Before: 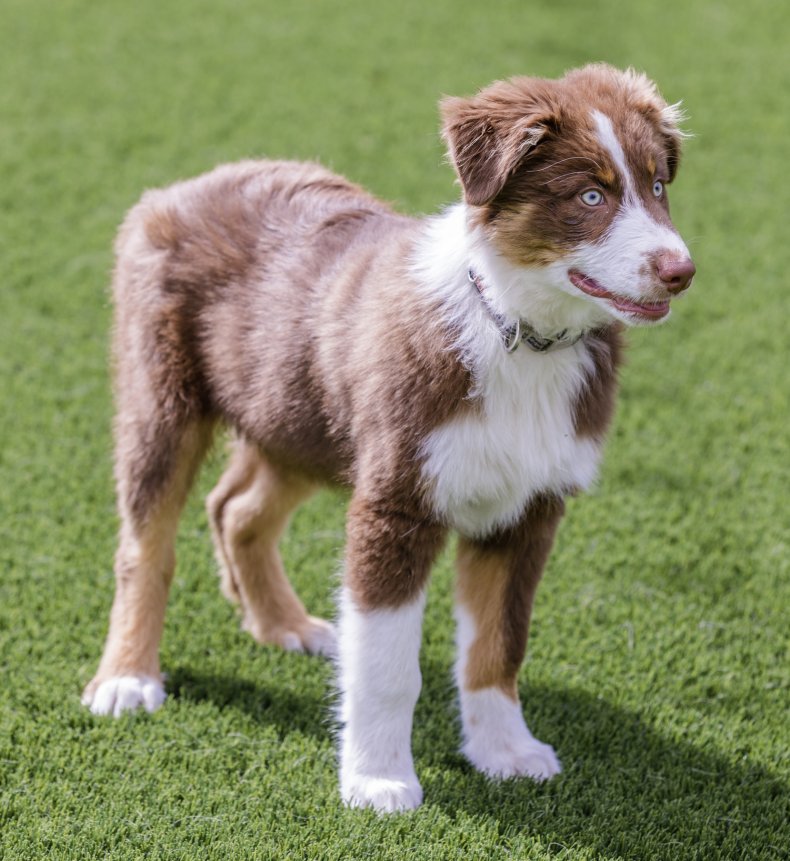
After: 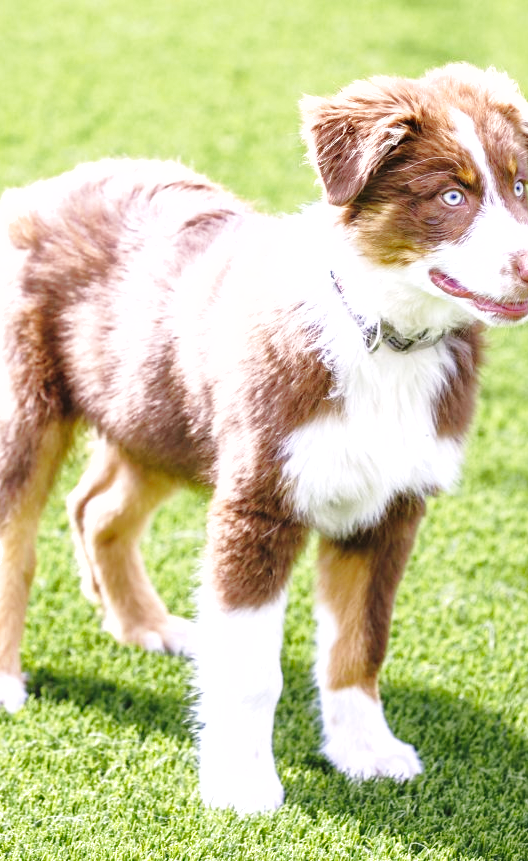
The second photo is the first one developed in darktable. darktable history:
exposure: black level correction 0, exposure 1.28 EV, compensate highlight preservation false
crop and rotate: left 17.714%, right 15.428%
base curve: curves: ch0 [(0, 0) (0.036, 0.025) (0.121, 0.166) (0.206, 0.329) (0.605, 0.79) (1, 1)], preserve colors none
shadows and highlights: on, module defaults
